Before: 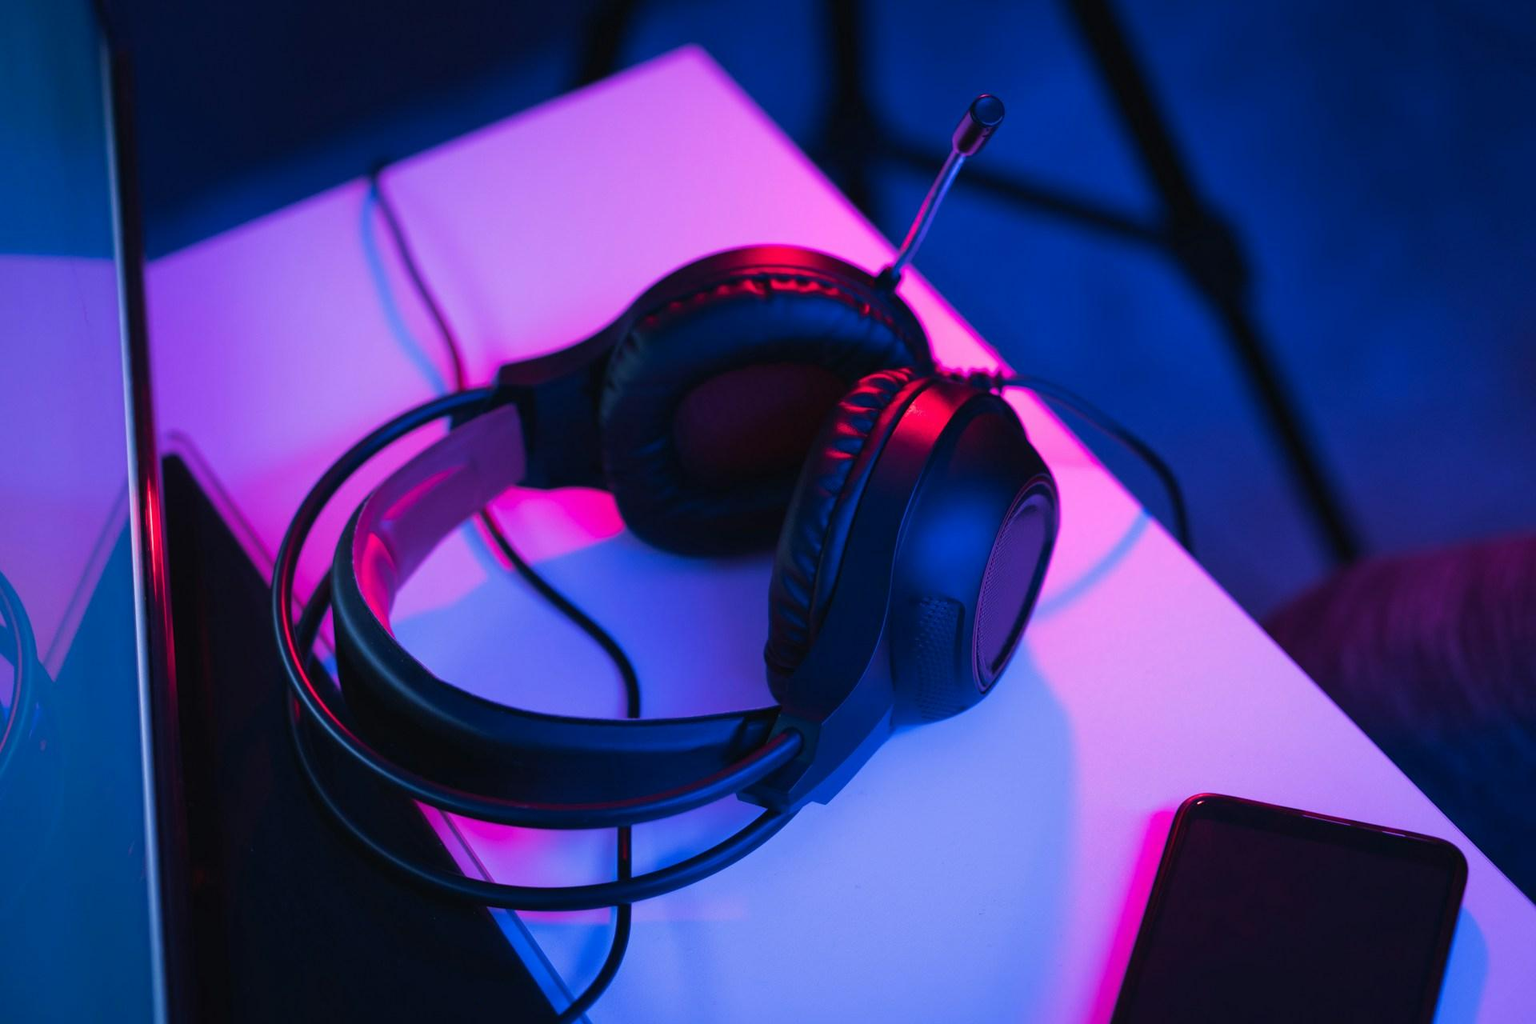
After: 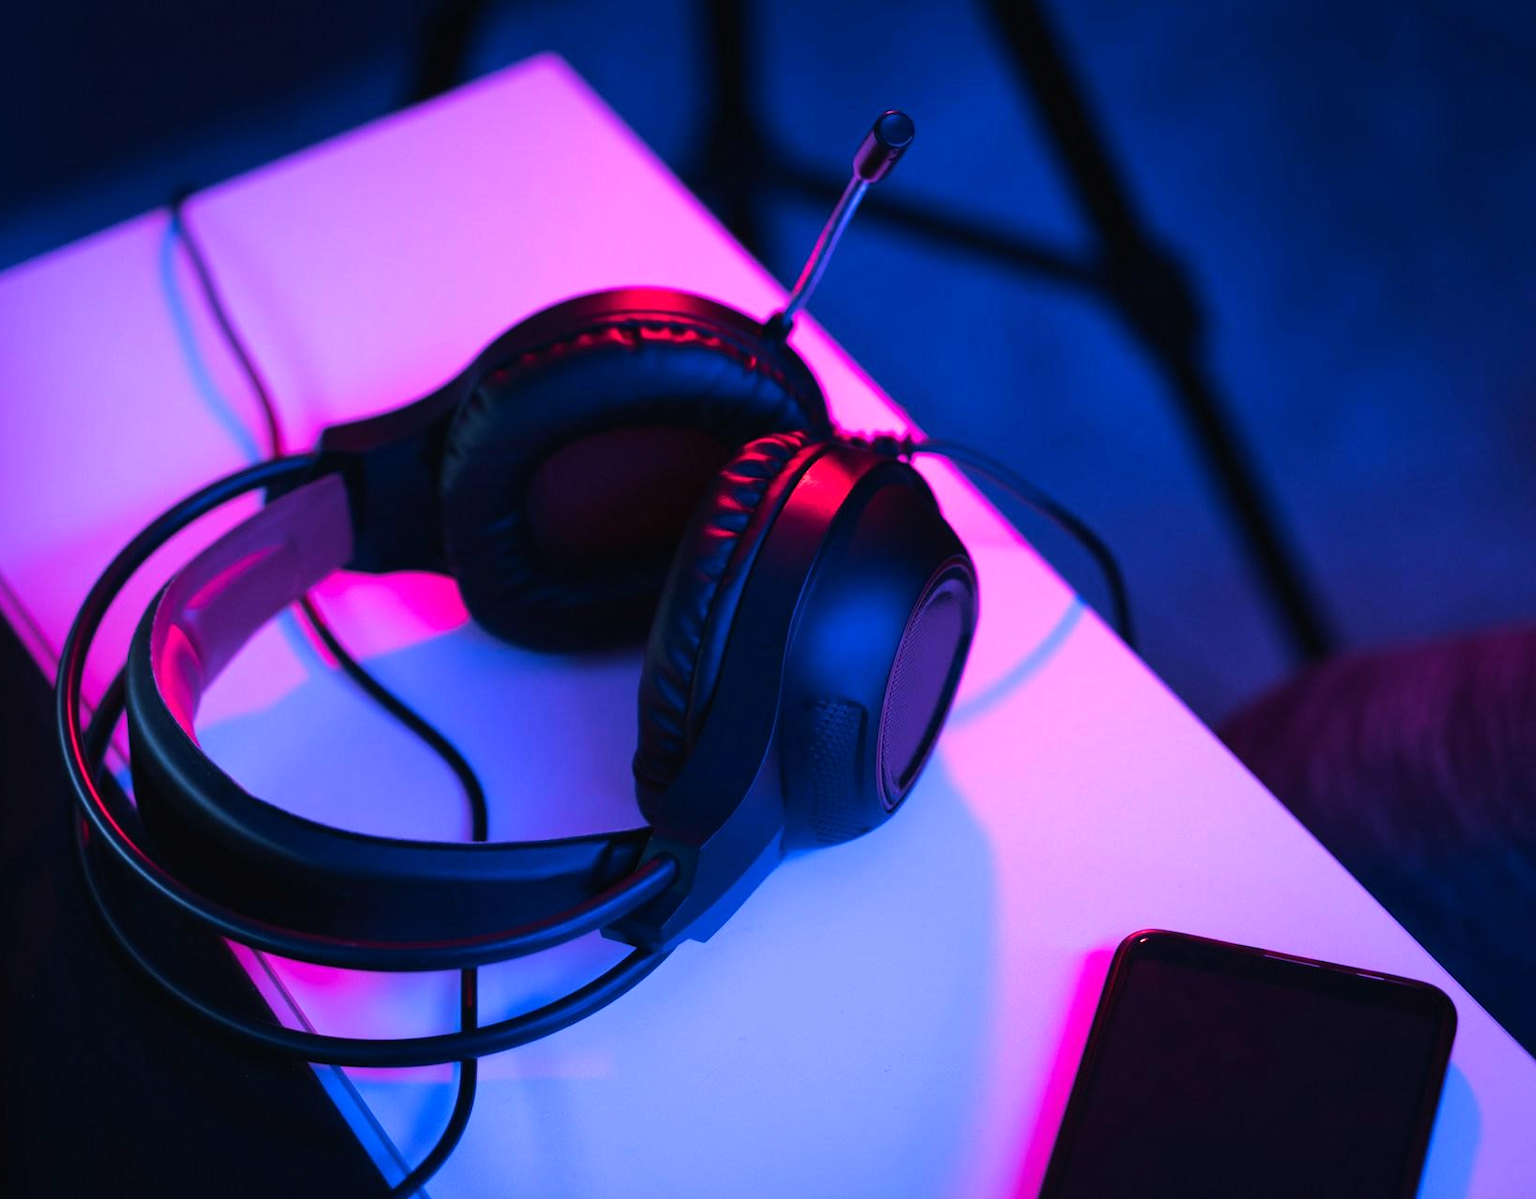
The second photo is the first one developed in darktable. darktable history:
crop and rotate: left 14.584%
tone equalizer: -8 EV -0.417 EV, -7 EV -0.389 EV, -6 EV -0.333 EV, -5 EV -0.222 EV, -3 EV 0.222 EV, -2 EV 0.333 EV, -1 EV 0.389 EV, +0 EV 0.417 EV, edges refinement/feathering 500, mask exposure compensation -1.57 EV, preserve details no
